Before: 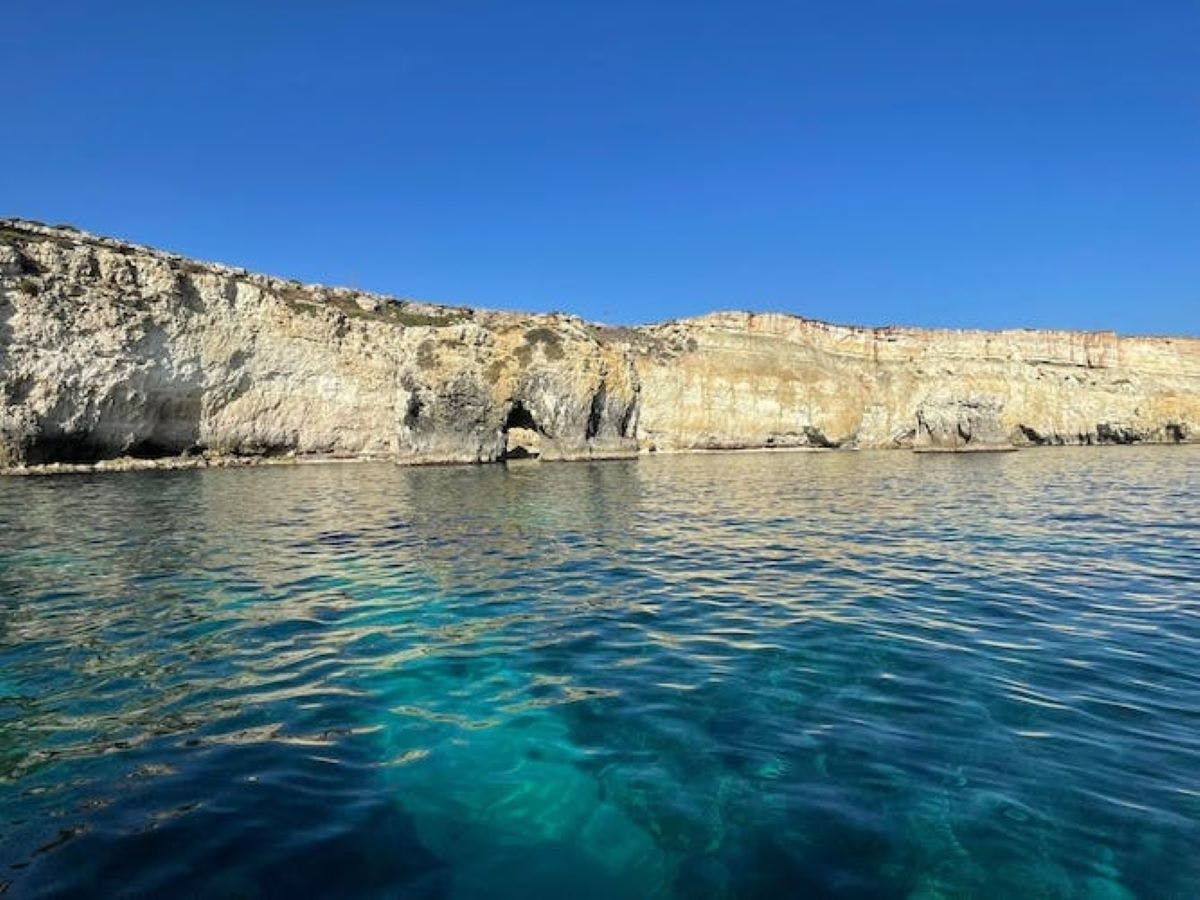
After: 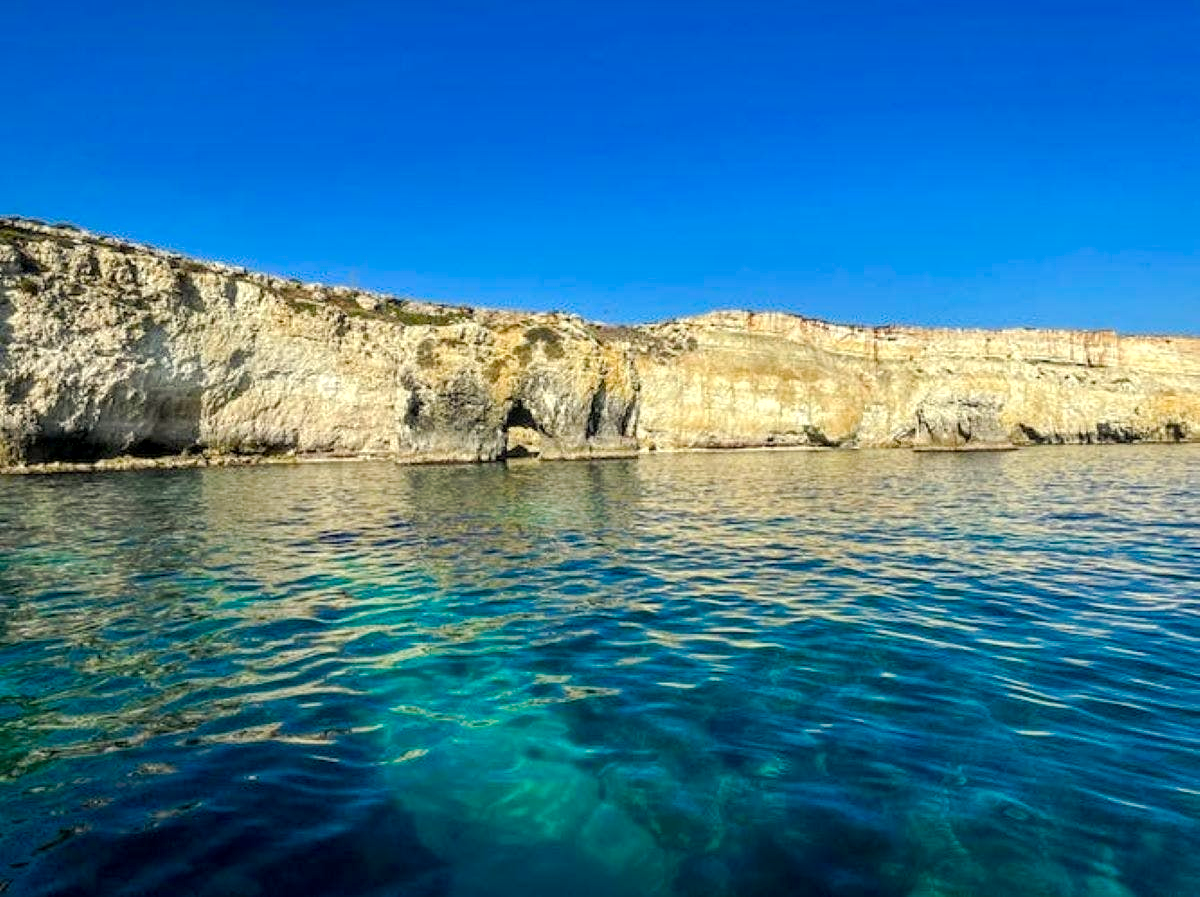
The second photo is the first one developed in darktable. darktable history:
local contrast: on, module defaults
color balance rgb: shadows lift › chroma 0.736%, shadows lift › hue 111.93°, highlights gain › luminance 5.899%, highlights gain › chroma 2.558%, highlights gain › hue 88.27°, perceptual saturation grading › global saturation 20%, perceptual saturation grading › highlights -13.962%, perceptual saturation grading › shadows 49.499%, global vibrance 20%
crop: top 0.179%, bottom 0.138%
tone curve: curves: ch0 [(0, 0) (0.003, 0.003) (0.011, 0.011) (0.025, 0.024) (0.044, 0.043) (0.069, 0.068) (0.1, 0.097) (0.136, 0.132) (0.177, 0.173) (0.224, 0.219) (0.277, 0.27) (0.335, 0.327) (0.399, 0.389) (0.468, 0.457) (0.543, 0.549) (0.623, 0.628) (0.709, 0.713) (0.801, 0.803) (0.898, 0.899) (1, 1)], preserve colors none
